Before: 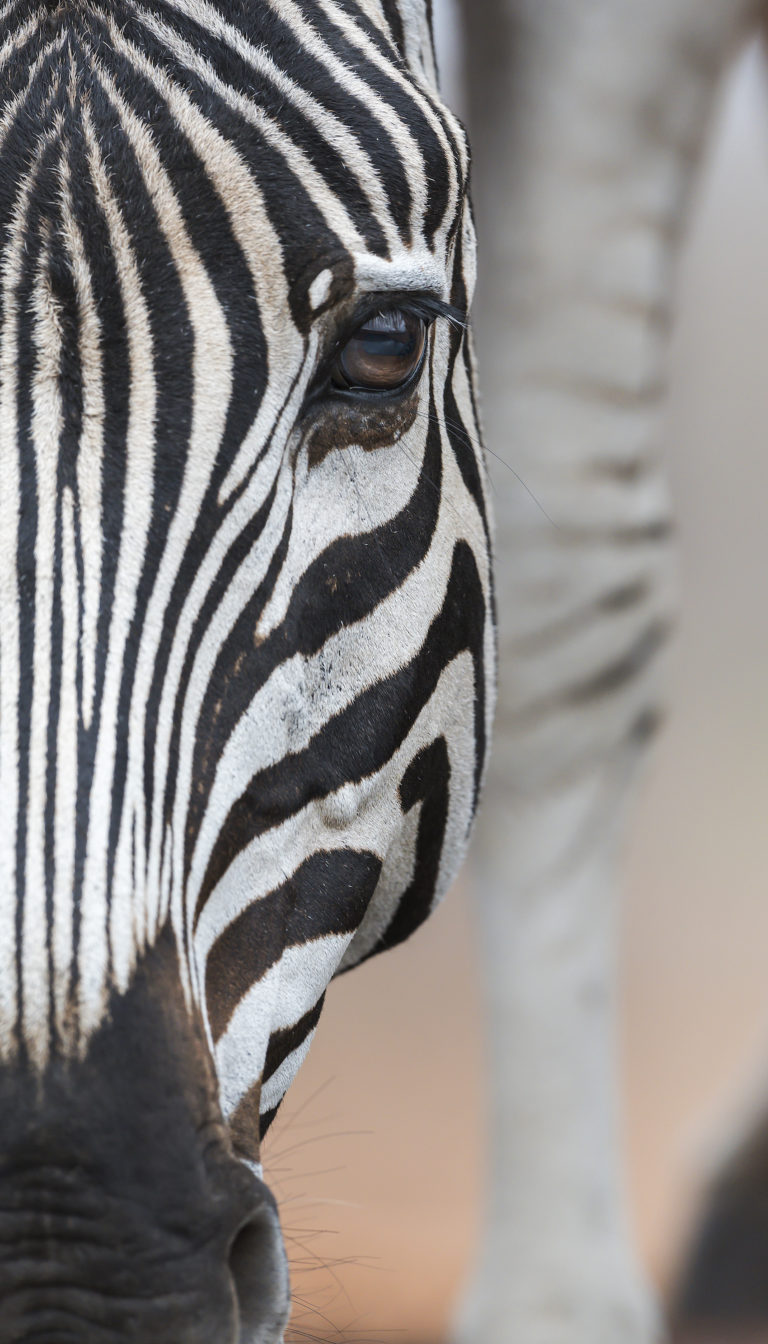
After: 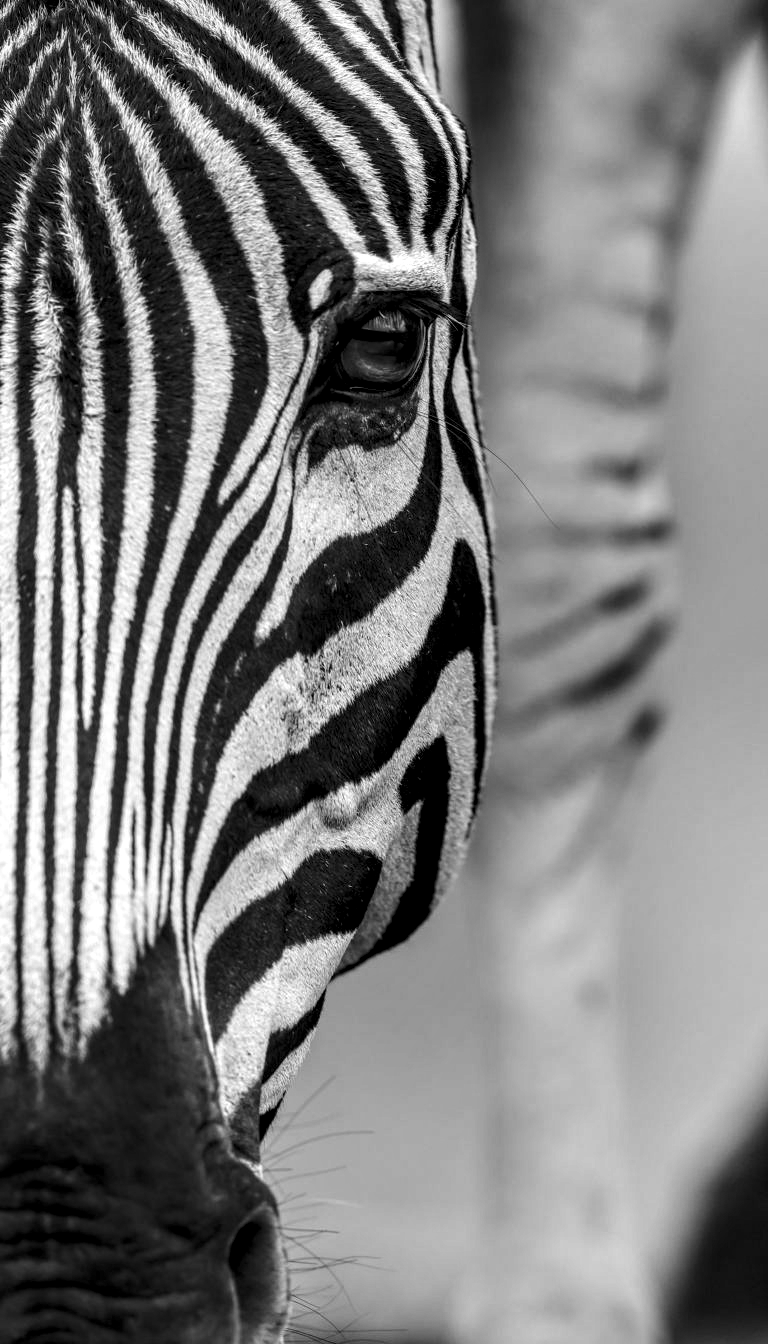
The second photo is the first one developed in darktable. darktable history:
contrast brightness saturation: contrast 0.07, brightness -0.13, saturation 0.06
local contrast: highlights 79%, shadows 56%, detail 175%, midtone range 0.428
monochrome: a -3.63, b -0.465
